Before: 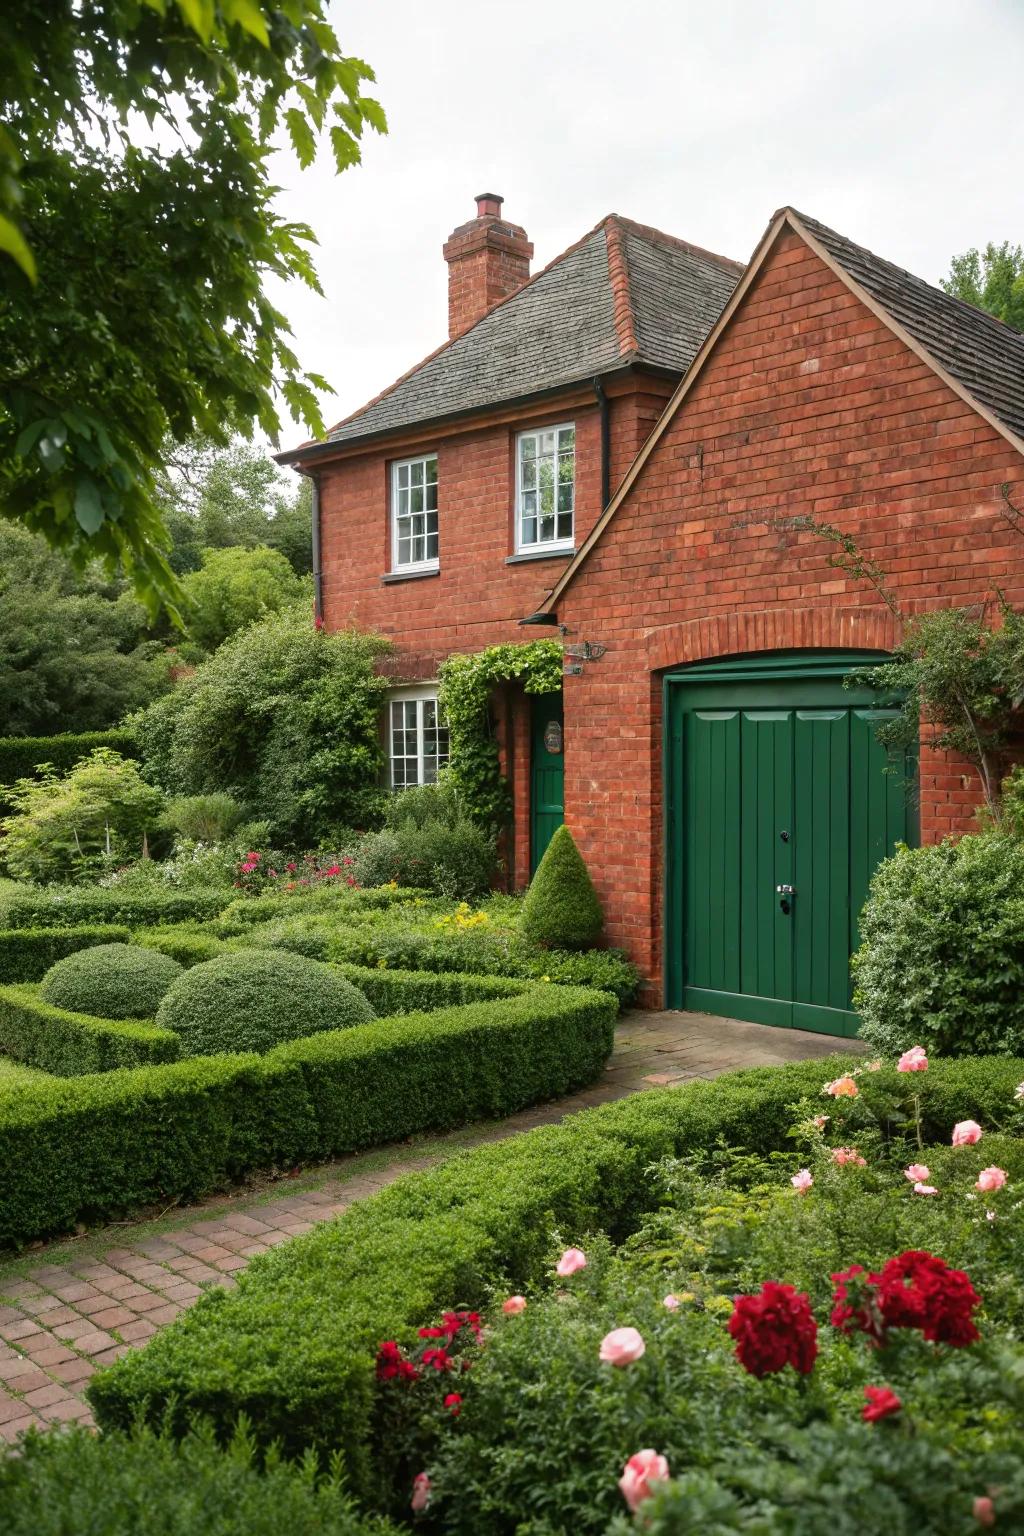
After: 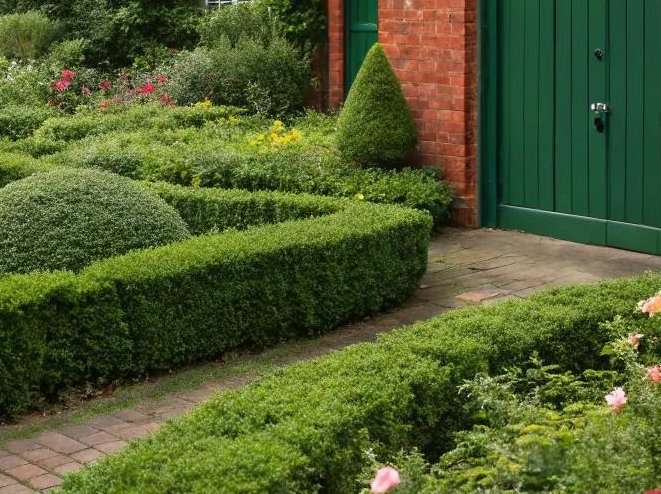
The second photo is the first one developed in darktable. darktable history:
crop: left 18.201%, top 50.958%, right 17.19%, bottom 16.877%
